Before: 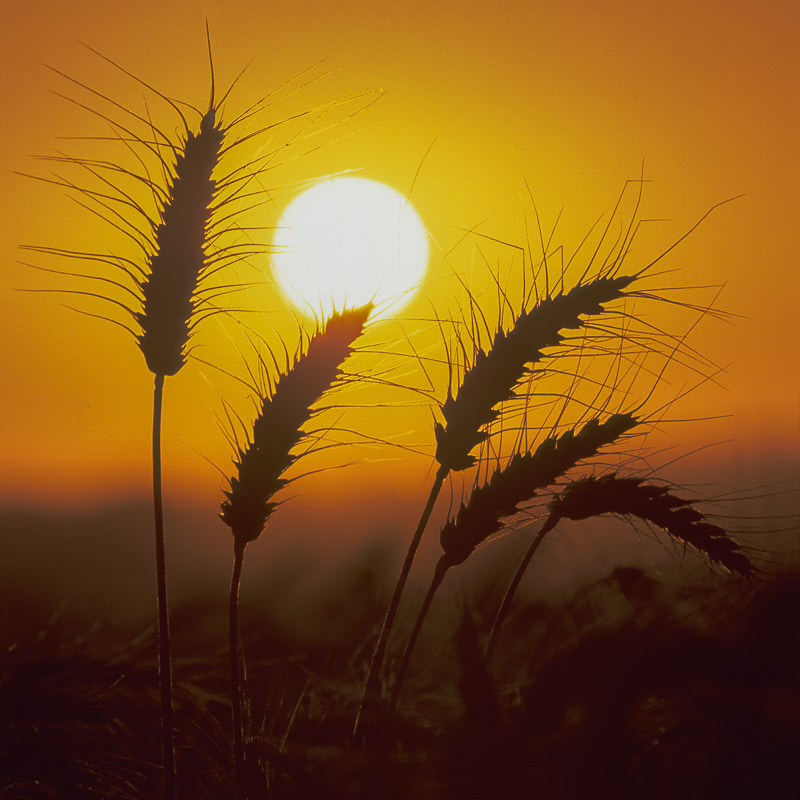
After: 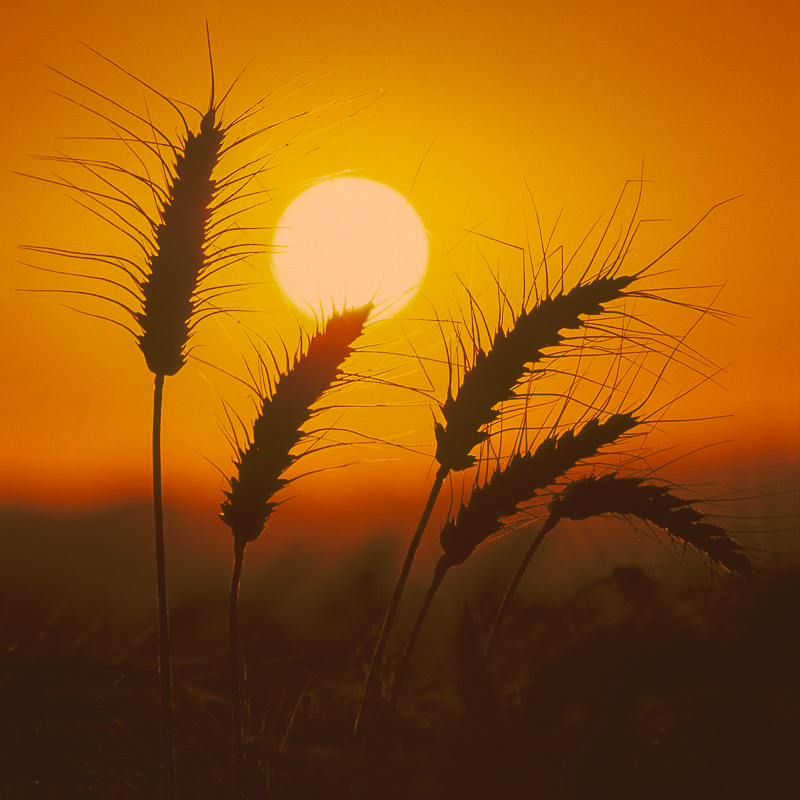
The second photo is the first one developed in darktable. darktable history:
contrast brightness saturation: contrast -0.15, brightness 0.05, saturation -0.12
velvia: on, module defaults
color correction: highlights a* 17.94, highlights b* 35.39, shadows a* 1.48, shadows b* 6.42, saturation 1.01
base curve: curves: ch0 [(0, 0) (0.073, 0.04) (0.157, 0.139) (0.492, 0.492) (0.758, 0.758) (1, 1)], preserve colors none
